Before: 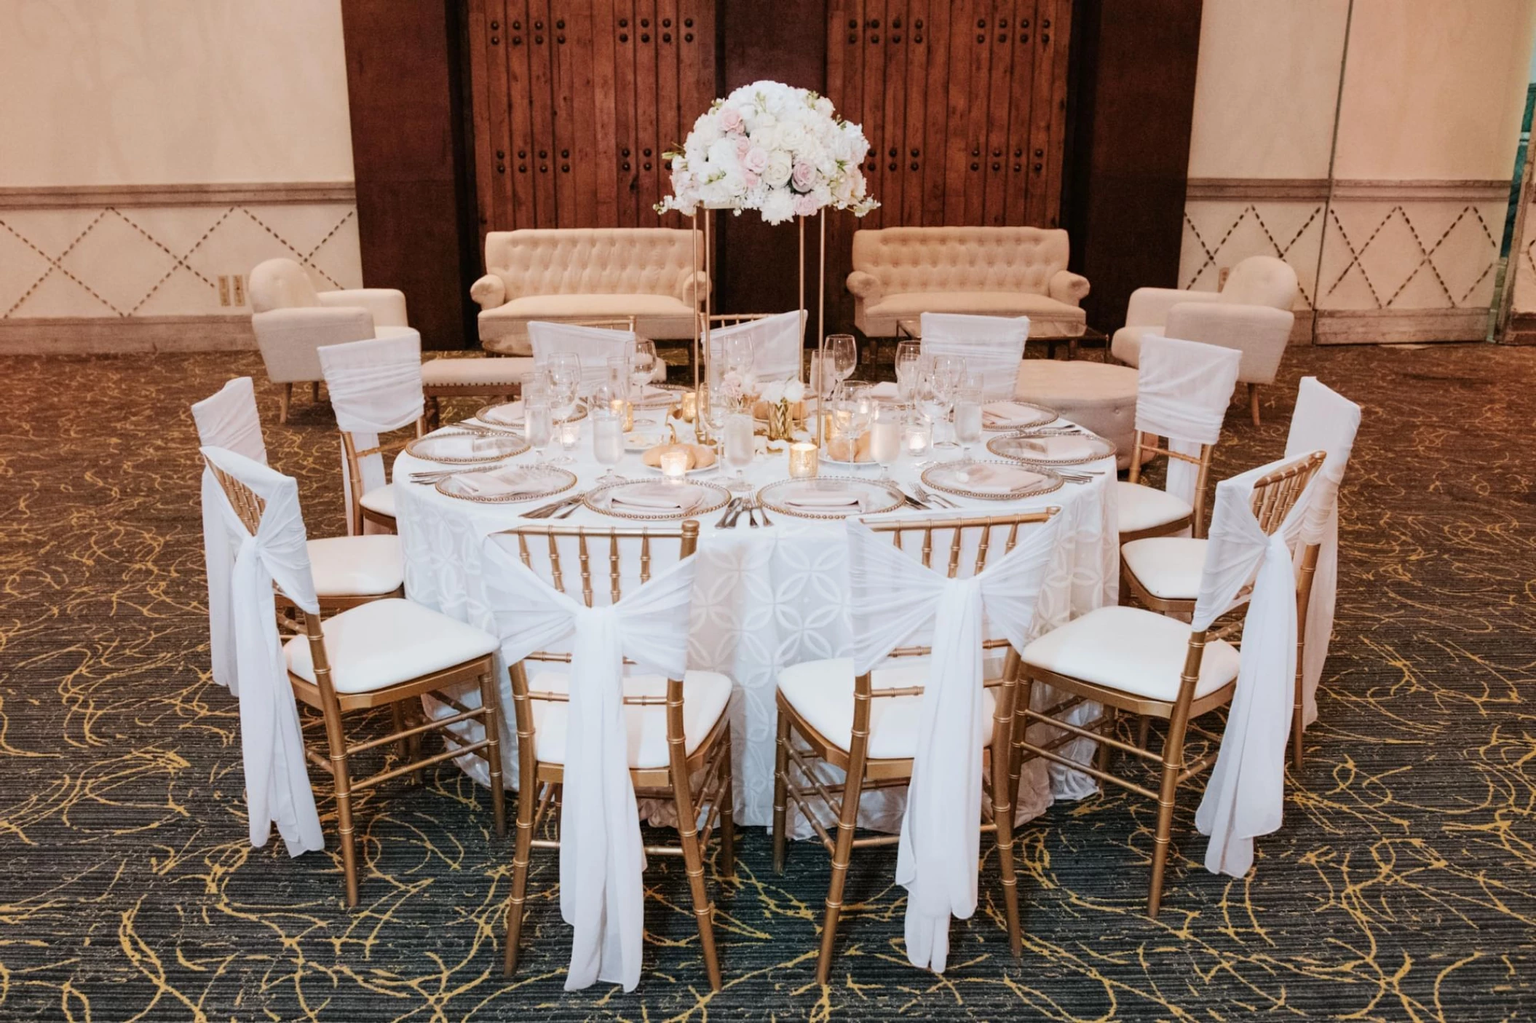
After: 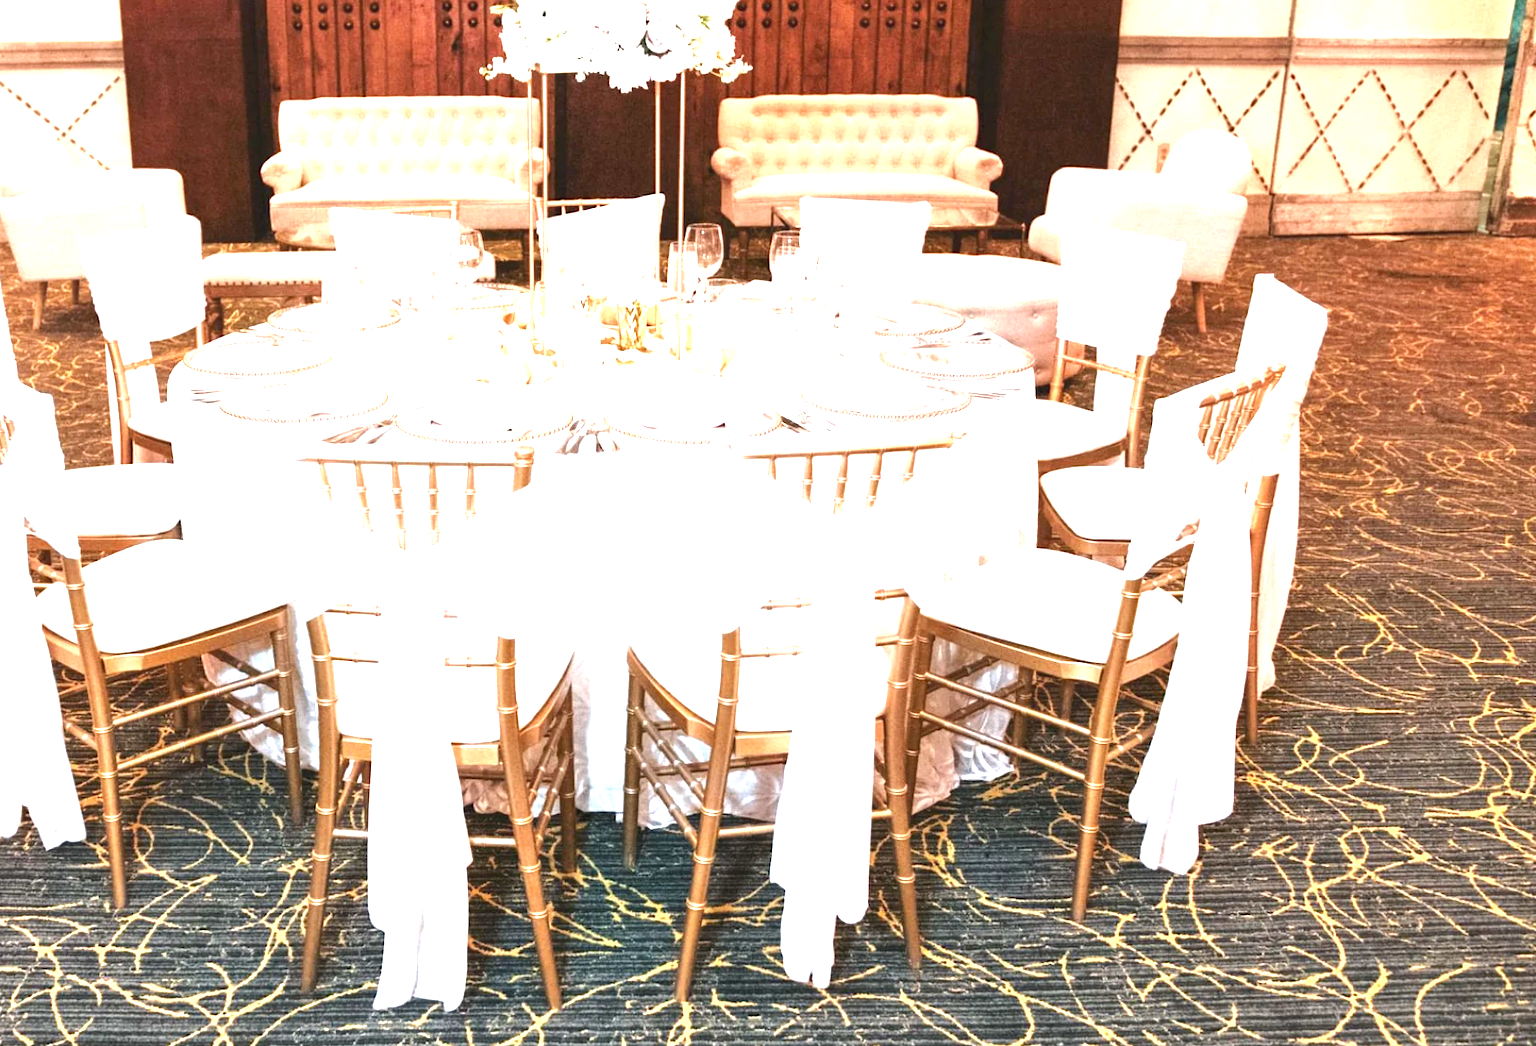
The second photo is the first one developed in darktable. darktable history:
exposure: black level correction 0, exposure 1.873 EV, compensate highlight preservation false
crop: left 16.456%, top 14.508%
tone curve: curves: ch0 [(0, 0) (0.003, 0.023) (0.011, 0.033) (0.025, 0.057) (0.044, 0.099) (0.069, 0.132) (0.1, 0.155) (0.136, 0.179) (0.177, 0.213) (0.224, 0.255) (0.277, 0.299) (0.335, 0.347) (0.399, 0.407) (0.468, 0.473) (0.543, 0.546) (0.623, 0.619) (0.709, 0.698) (0.801, 0.775) (0.898, 0.871) (1, 1)], color space Lab, independent channels, preserve colors none
levels: gray 50.76%
